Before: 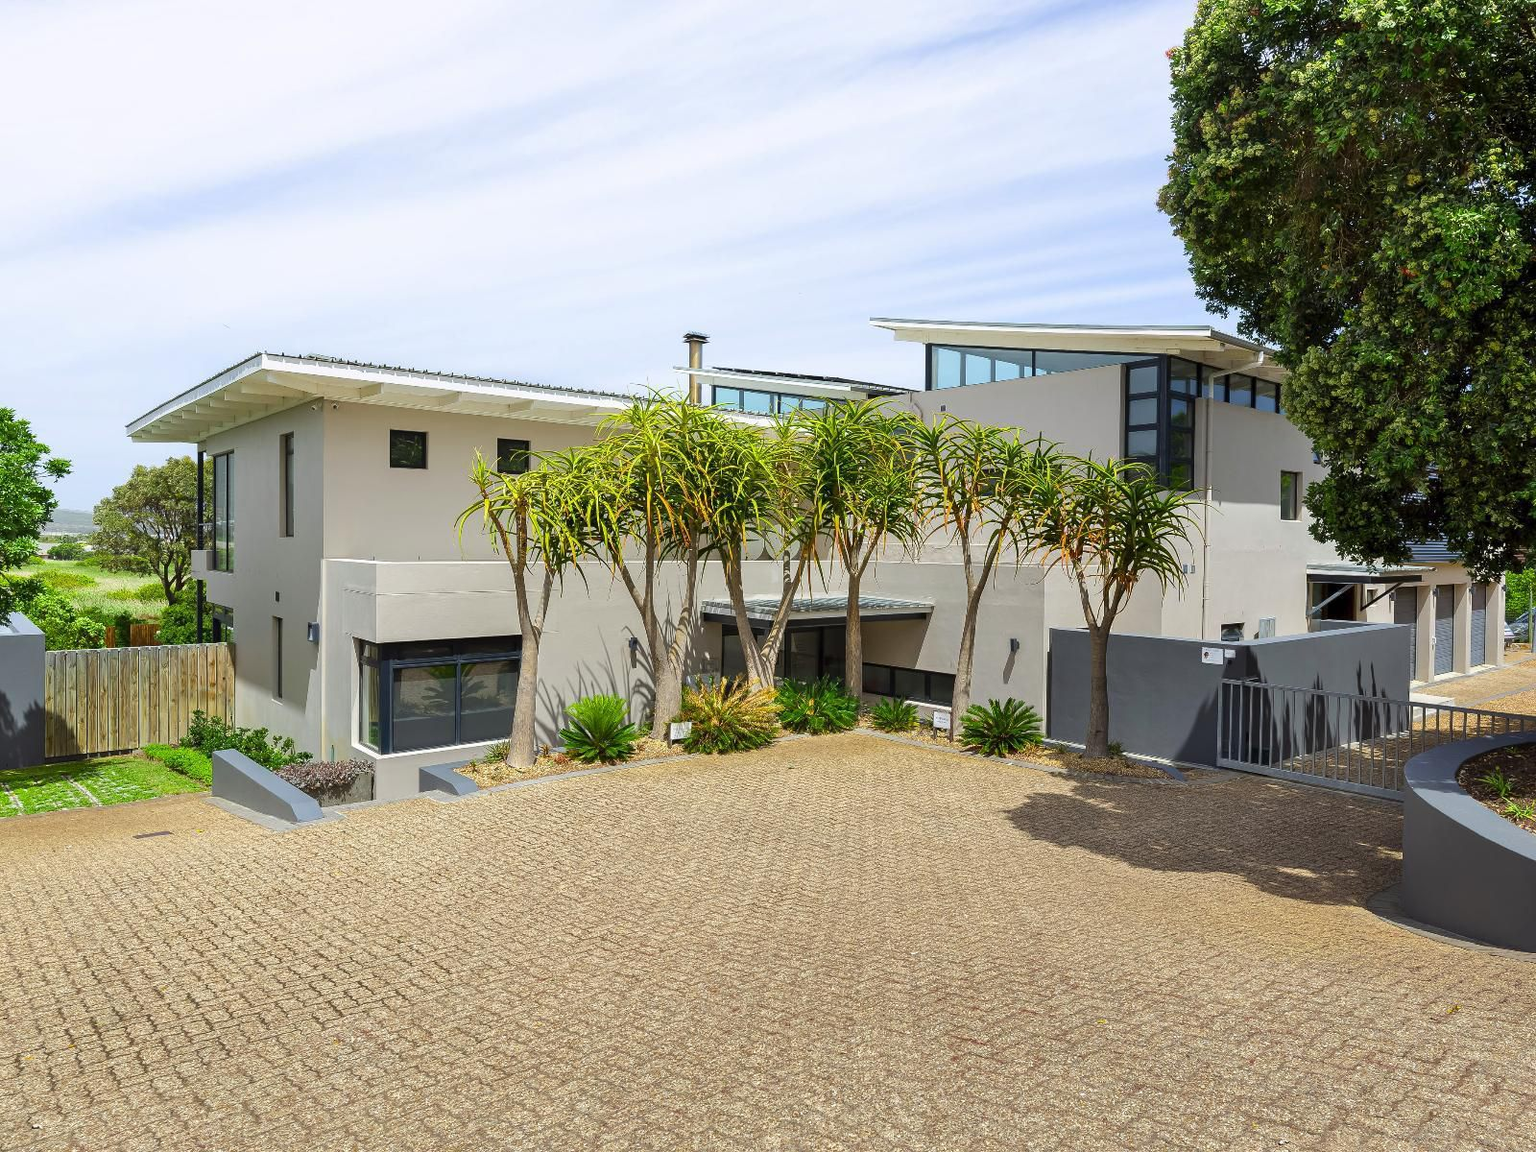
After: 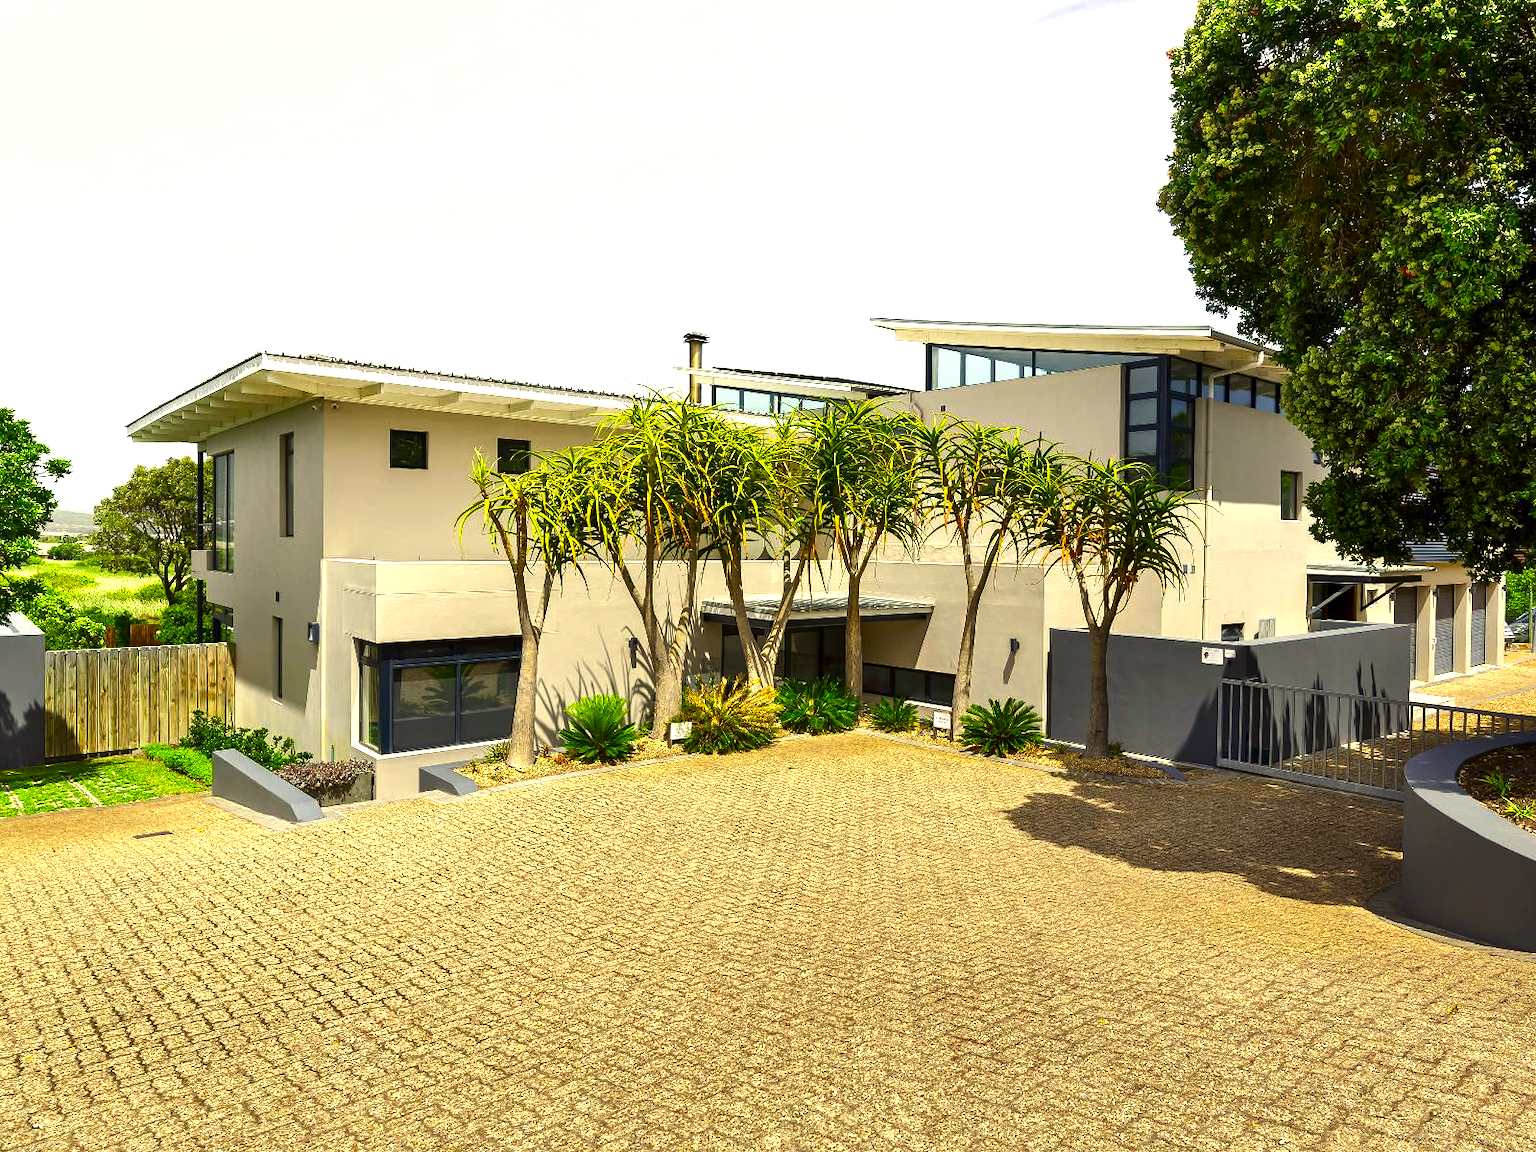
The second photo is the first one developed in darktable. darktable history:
color correction: highlights a* 2.31, highlights b* 23.39
shadows and highlights: radius 127.87, shadows 30.41, highlights -30.9, low approximation 0.01, soften with gaussian
exposure: exposure 0.777 EV, compensate exposure bias true, compensate highlight preservation false
contrast brightness saturation: brightness -0.205, saturation 0.077
